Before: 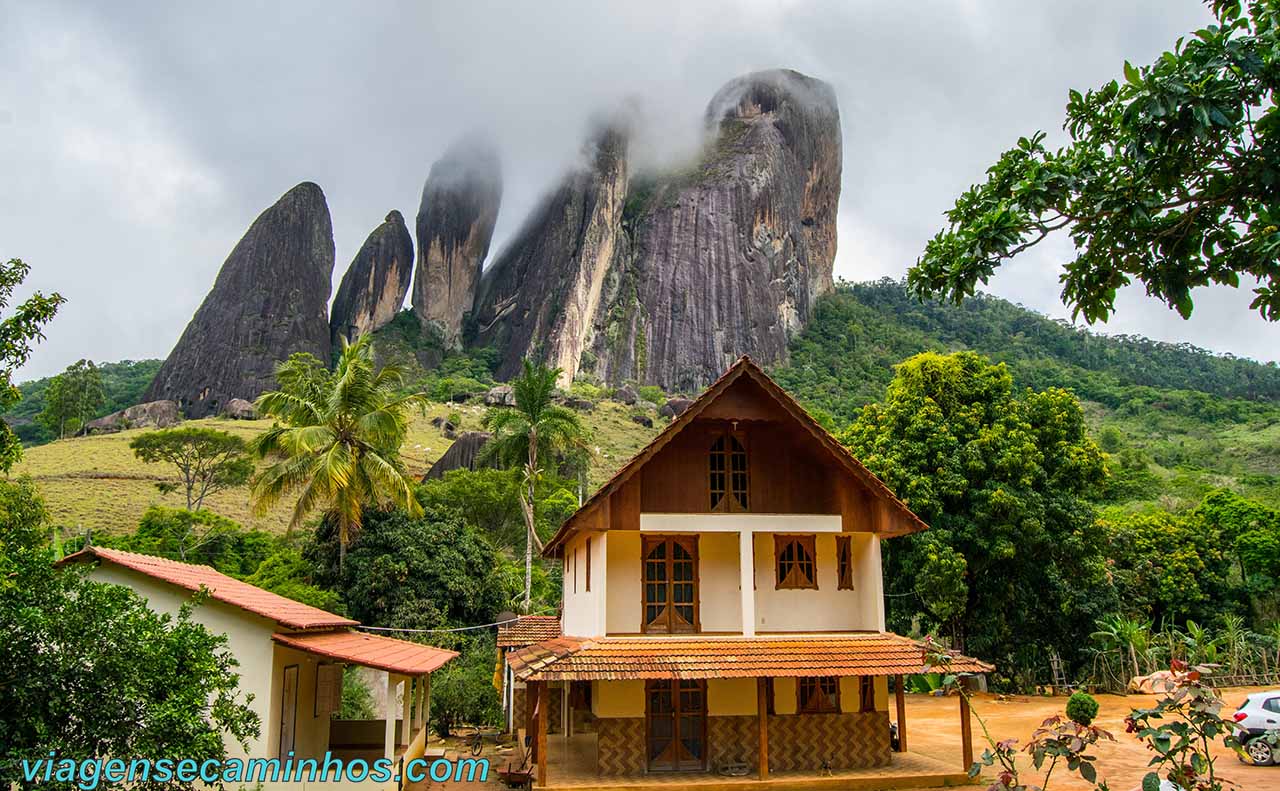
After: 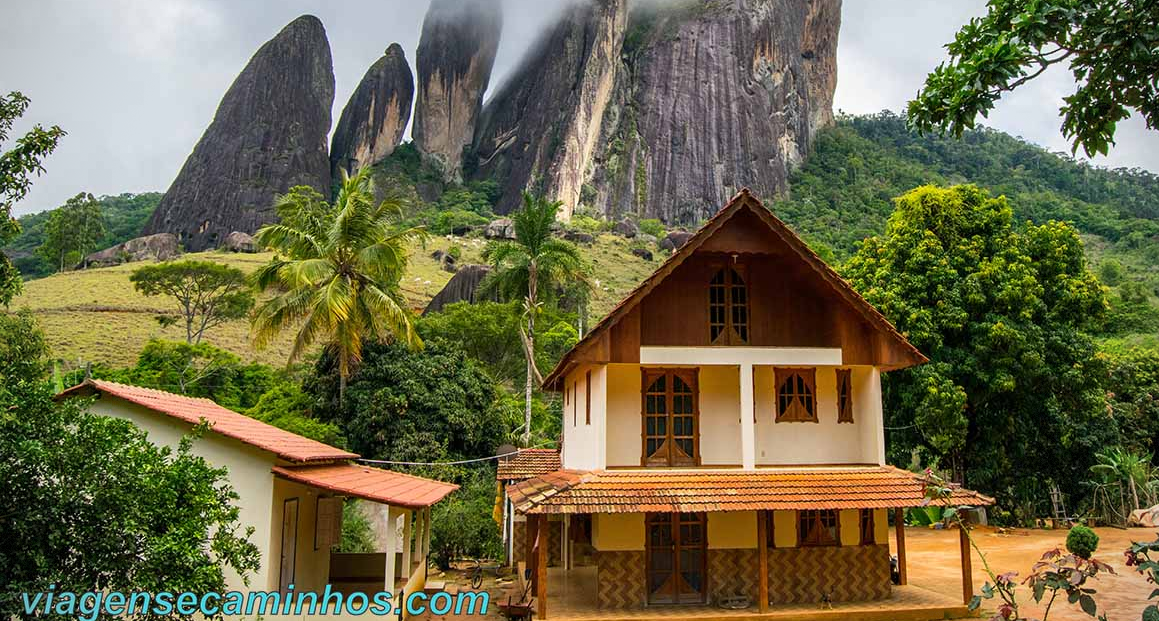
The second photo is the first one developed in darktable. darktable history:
vignetting: fall-off radius 61.07%, dithering 8-bit output
crop: top 21.177%, right 9.394%, bottom 0.268%
